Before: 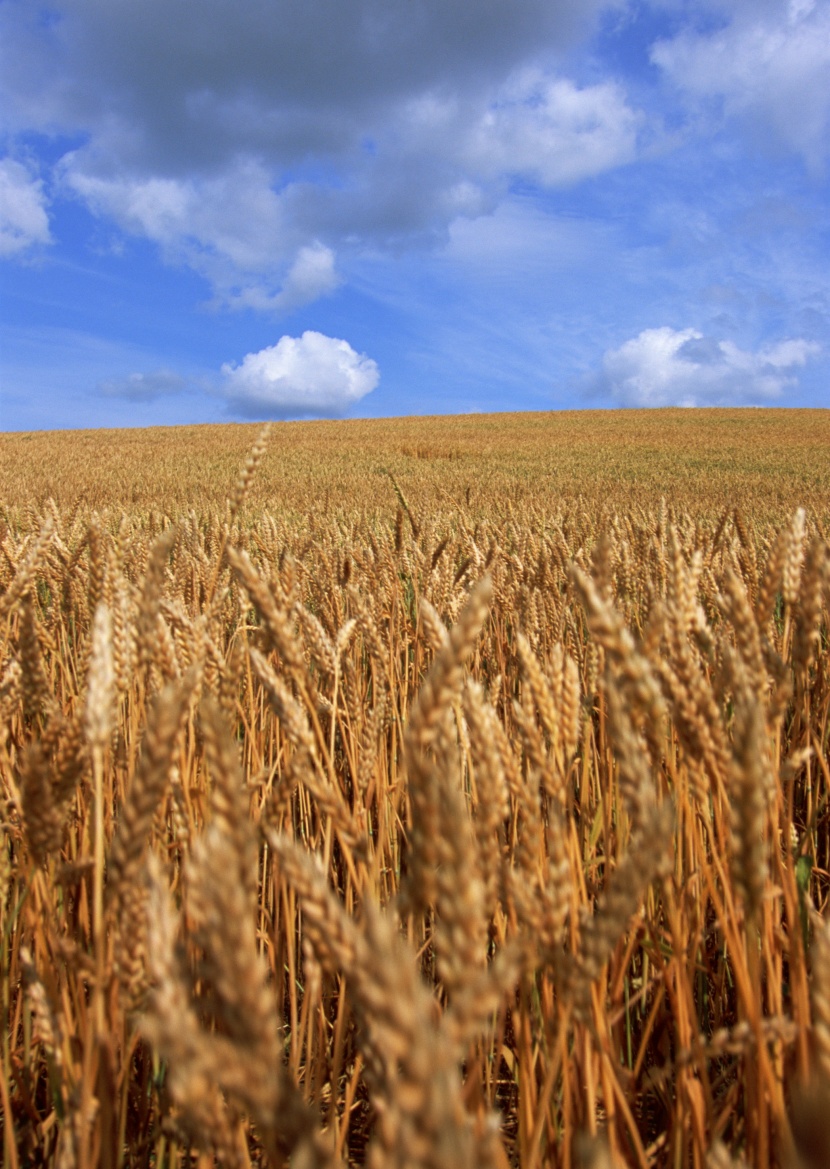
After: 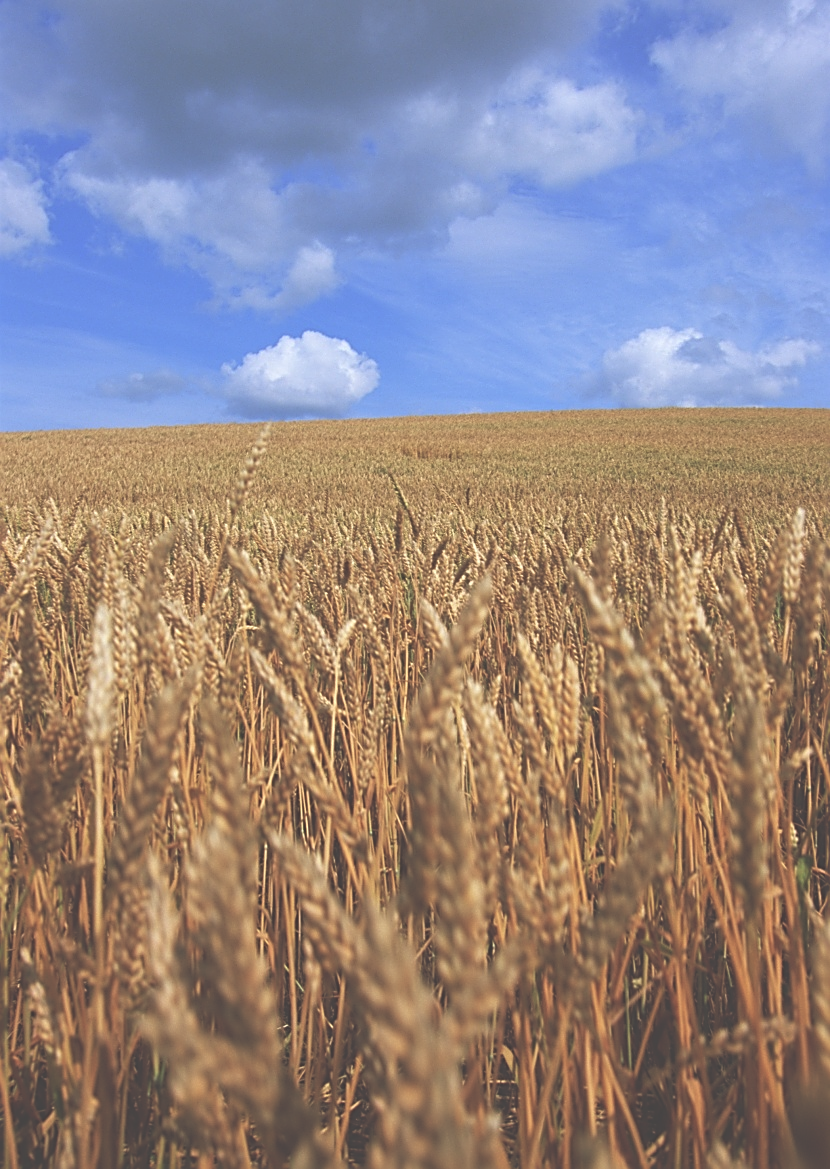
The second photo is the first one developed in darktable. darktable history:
exposure: black level correction -0.062, exposure -0.05 EV, compensate highlight preservation false
white balance: red 0.982, blue 1.018
sharpen: amount 0.75
color zones: curves: ch1 [(0, 0.469) (0.01, 0.469) (0.12, 0.446) (0.248, 0.469) (0.5, 0.5) (0.748, 0.5) (0.99, 0.469) (1, 0.469)]
